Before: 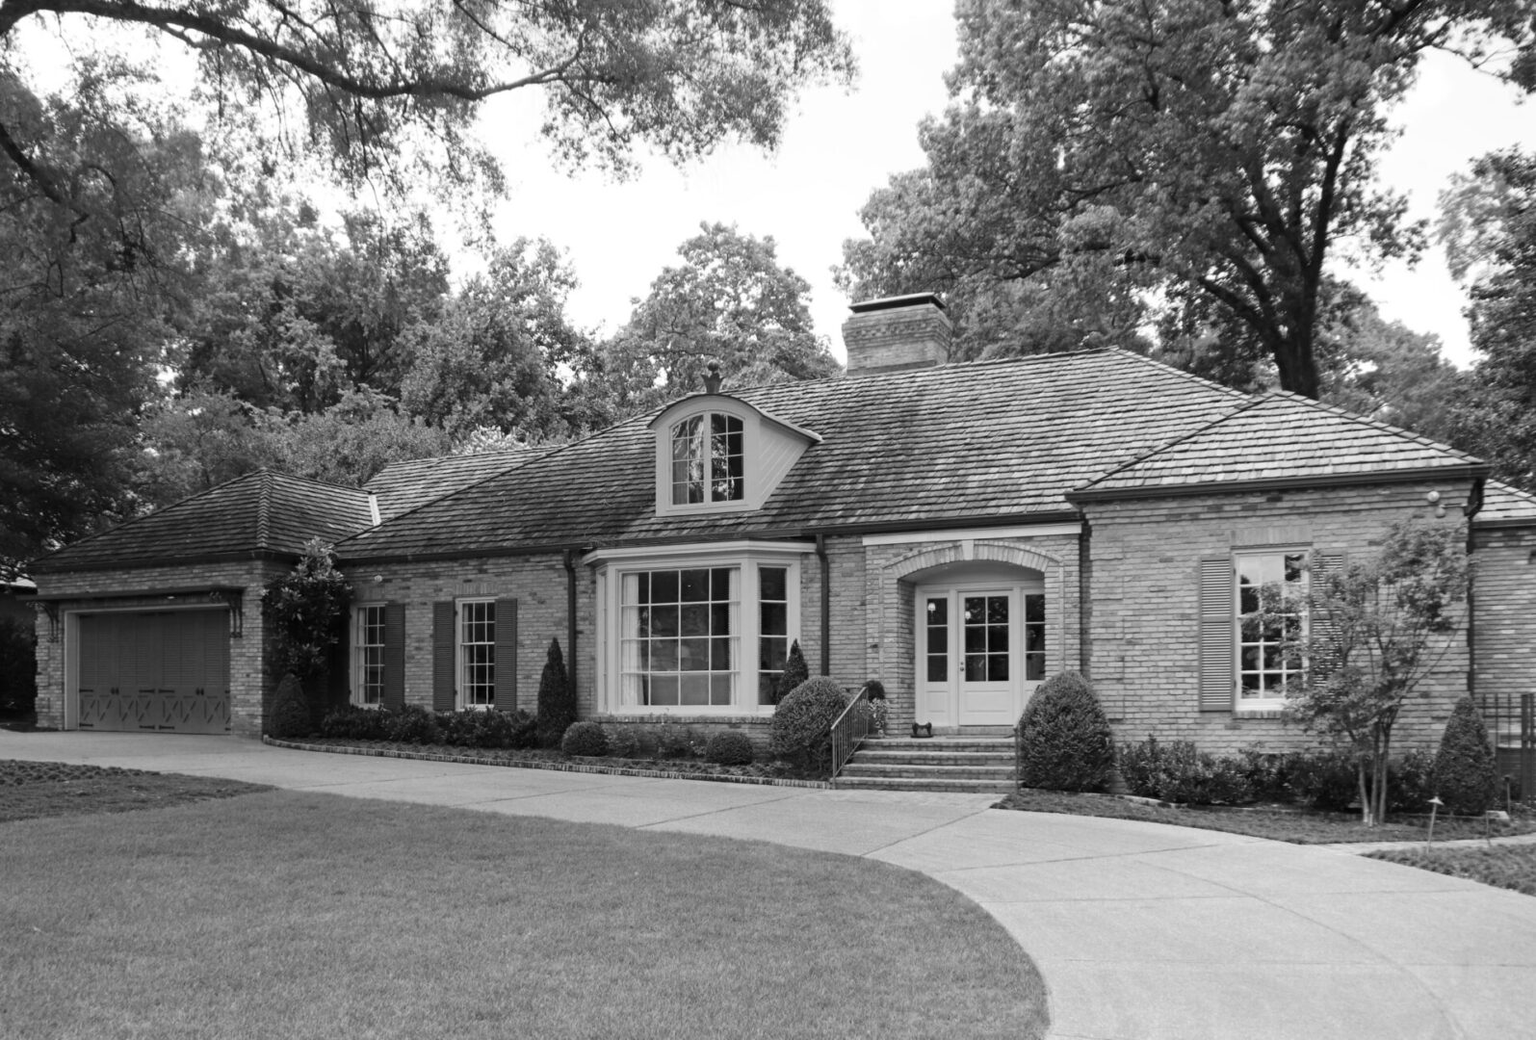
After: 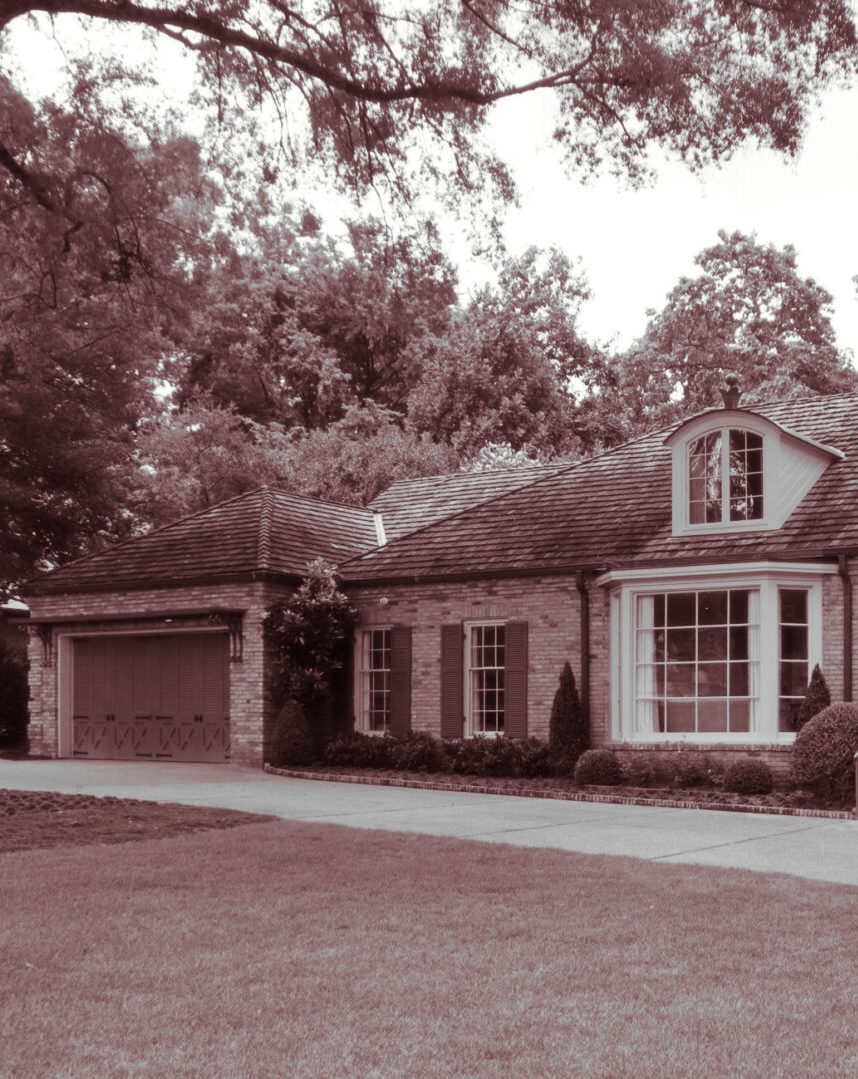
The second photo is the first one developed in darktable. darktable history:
shadows and highlights: radius 133.83, soften with gaussian
split-toning: on, module defaults
soften: size 10%, saturation 50%, brightness 0.2 EV, mix 10%
crop: left 0.587%, right 45.588%, bottom 0.086%
